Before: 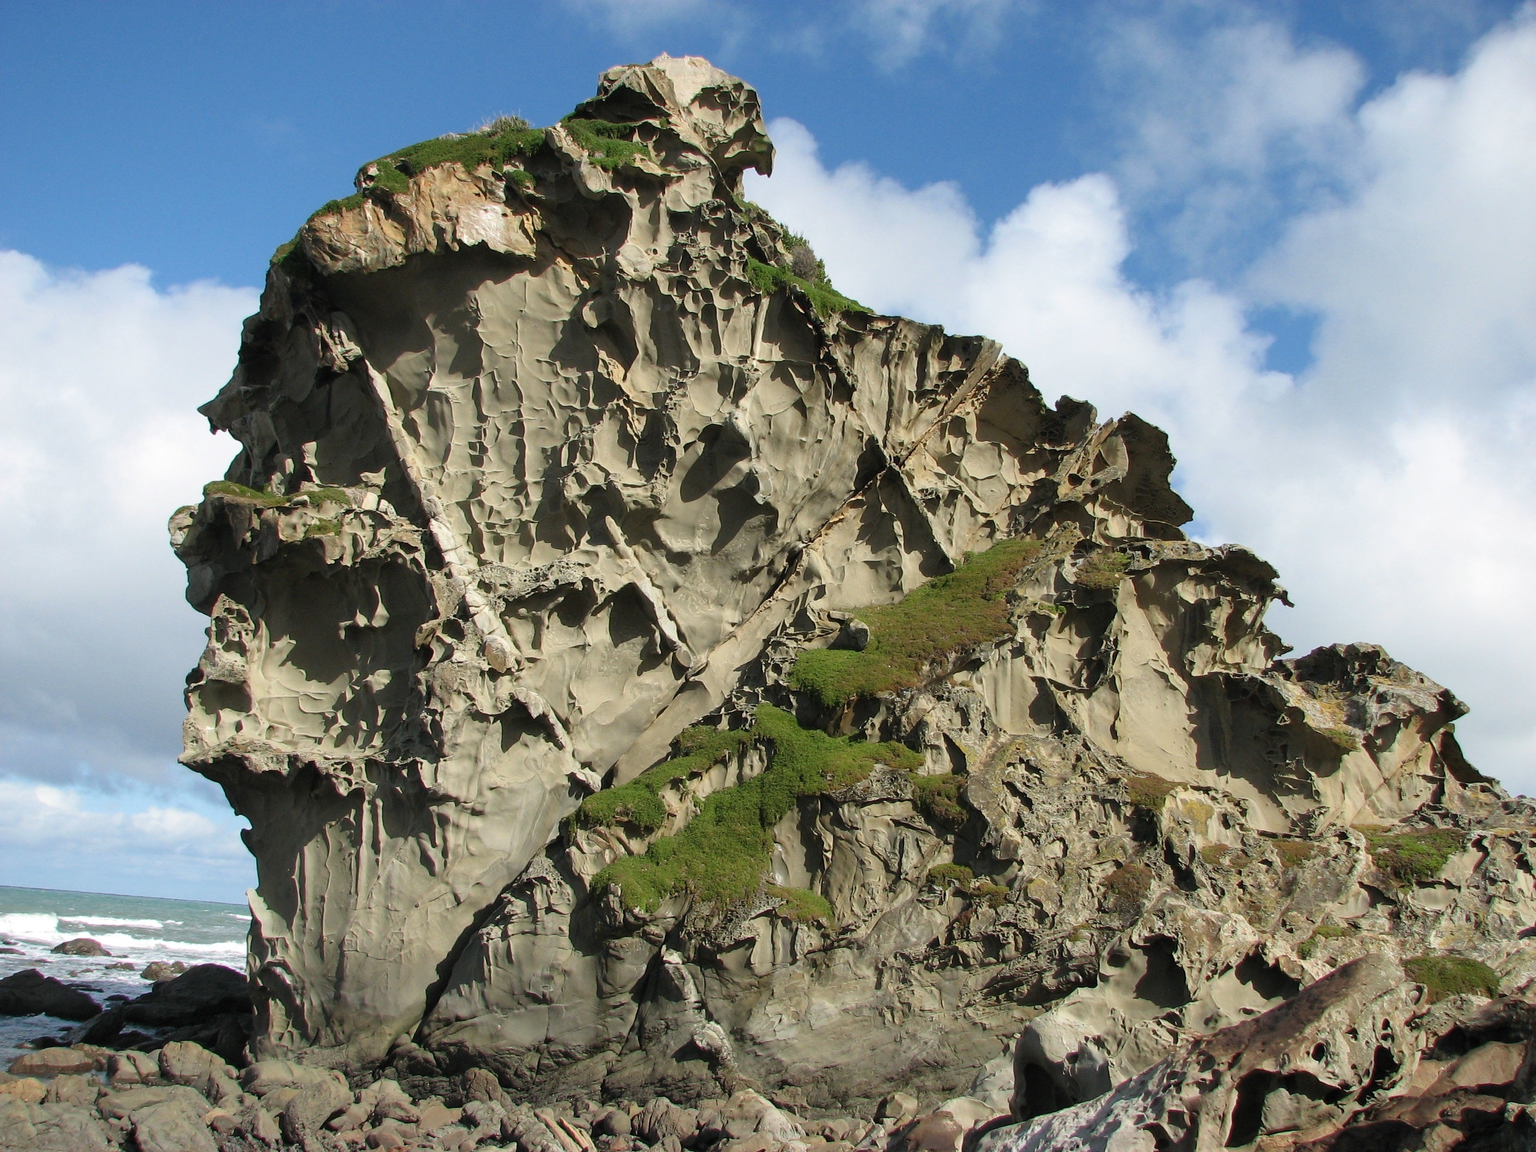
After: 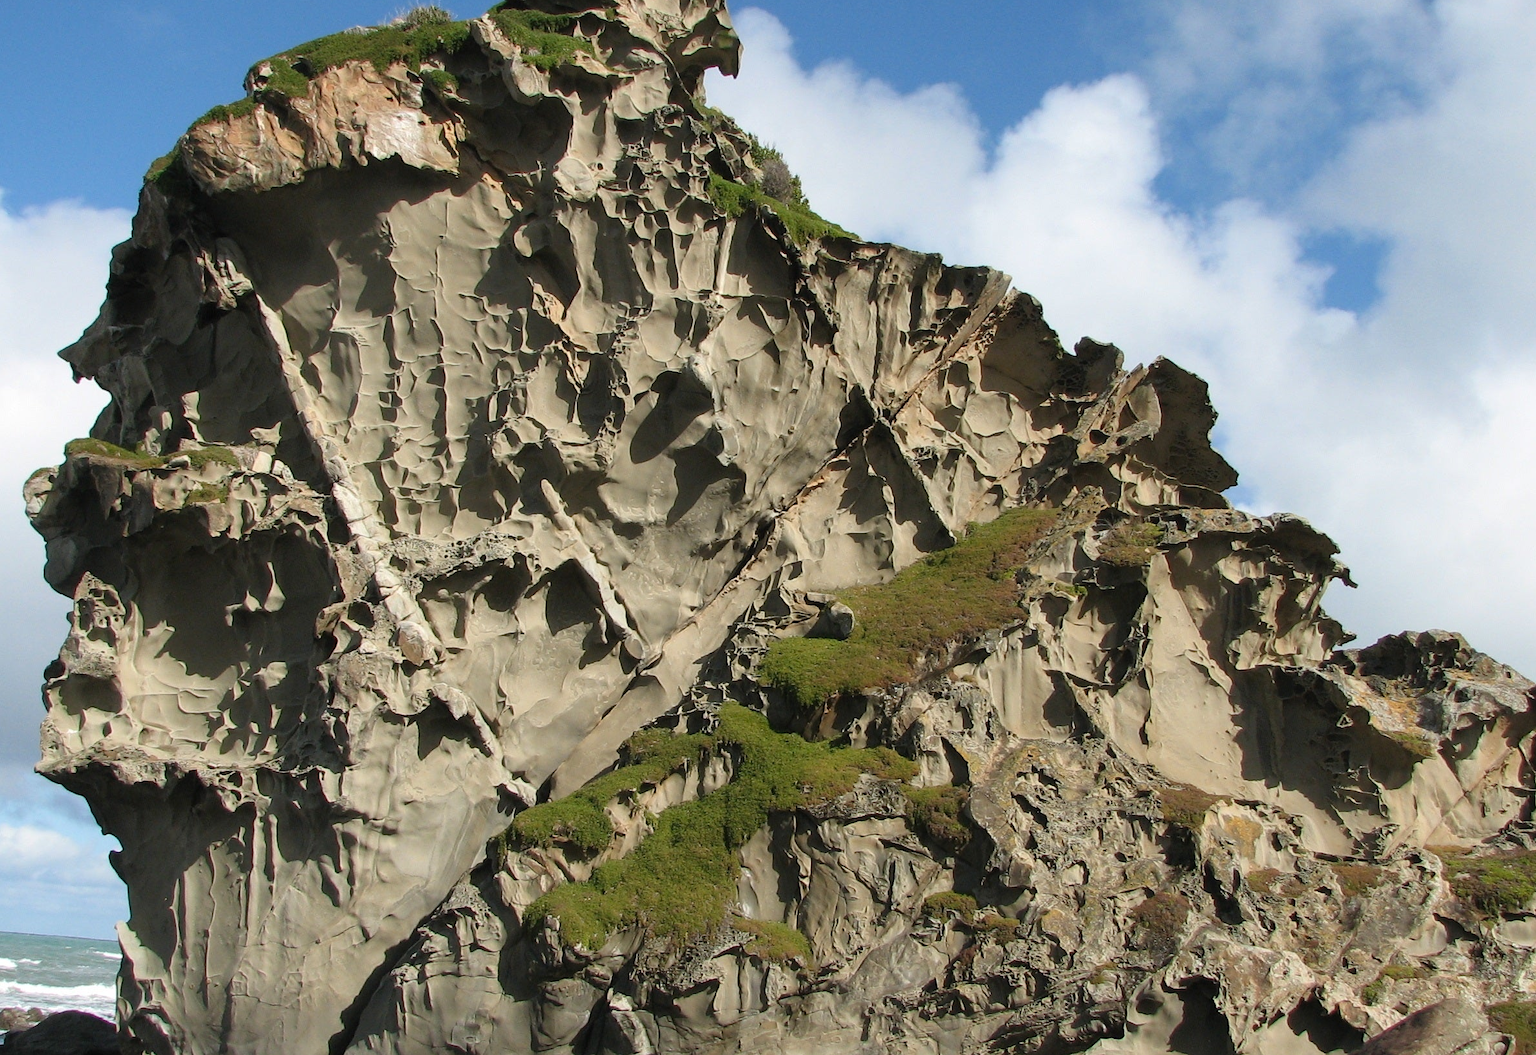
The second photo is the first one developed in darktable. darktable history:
color zones: curves: ch1 [(0, 0.455) (0.063, 0.455) (0.286, 0.495) (0.429, 0.5) (0.571, 0.5) (0.714, 0.5) (0.857, 0.5) (1, 0.455)]; ch2 [(0, 0.532) (0.063, 0.521) (0.233, 0.447) (0.429, 0.489) (0.571, 0.5) (0.714, 0.5) (0.857, 0.5) (1, 0.532)]
crop and rotate: left 9.71%, top 9.677%, right 5.908%, bottom 13.027%
